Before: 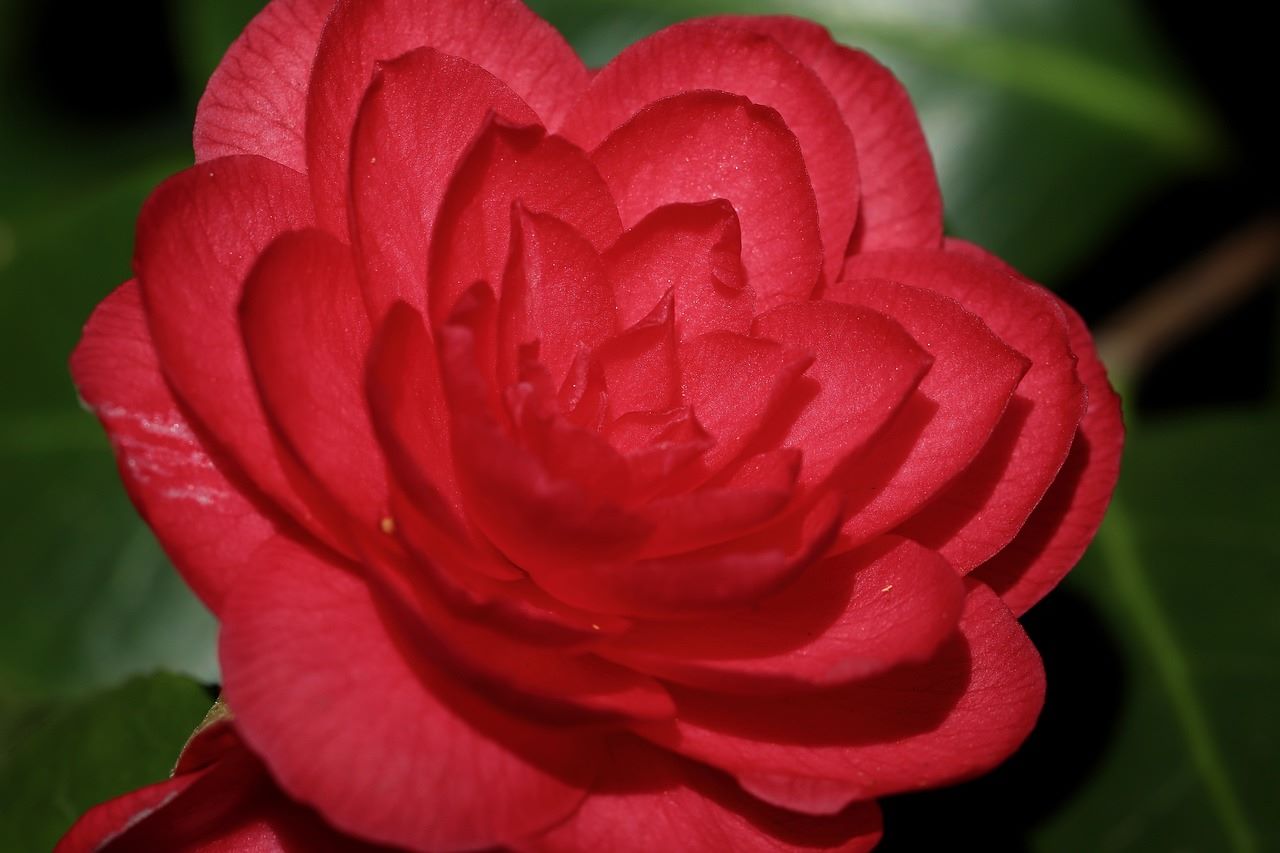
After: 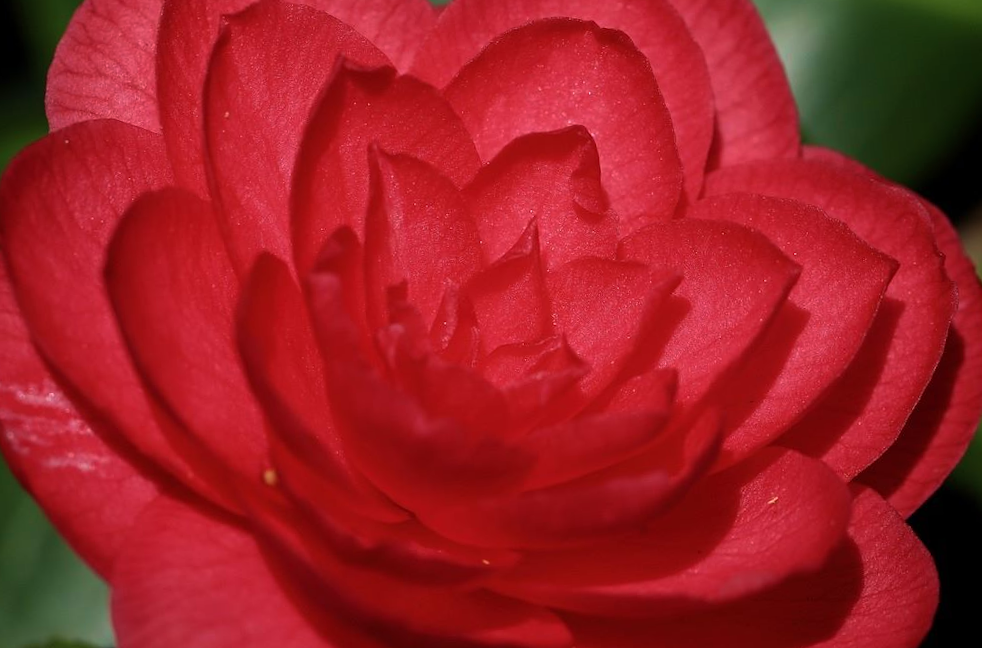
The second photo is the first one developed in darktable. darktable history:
crop and rotate: left 7.196%, top 4.574%, right 10.605%, bottom 13.178%
rotate and perspective: rotation -4.57°, crop left 0.054, crop right 0.944, crop top 0.087, crop bottom 0.914
velvia: on, module defaults
